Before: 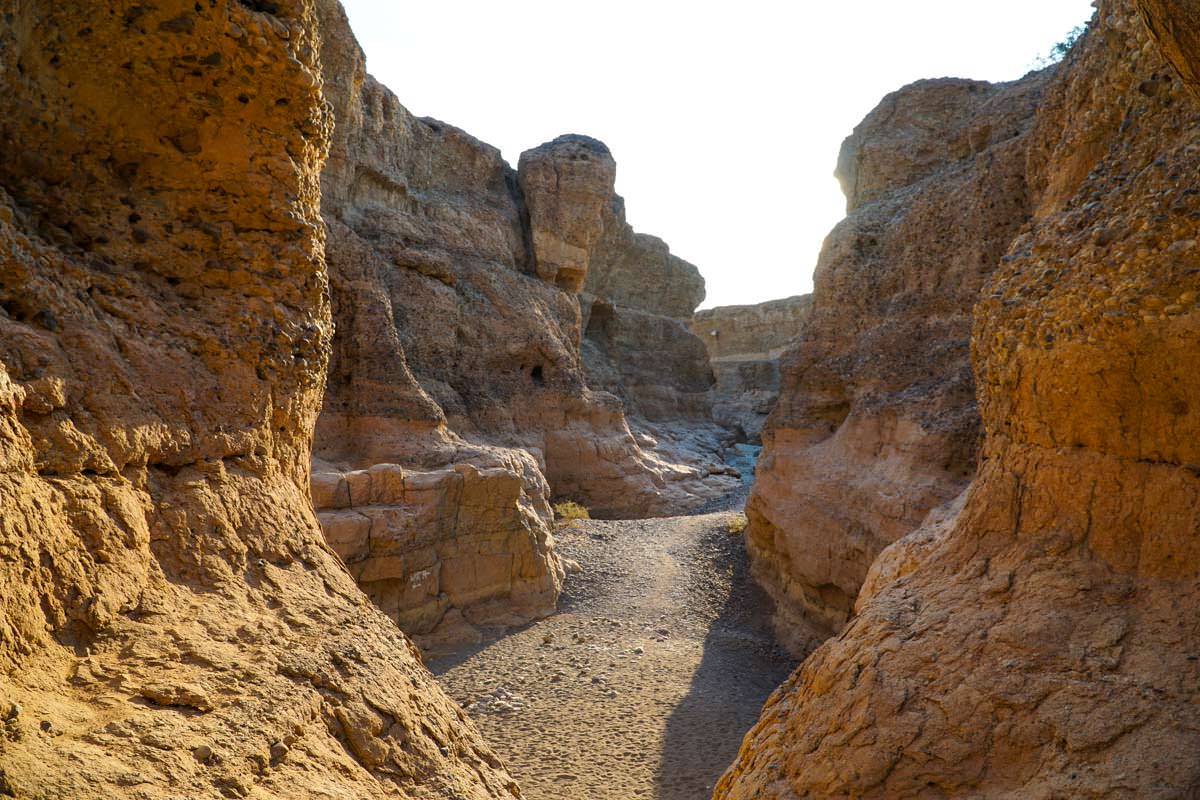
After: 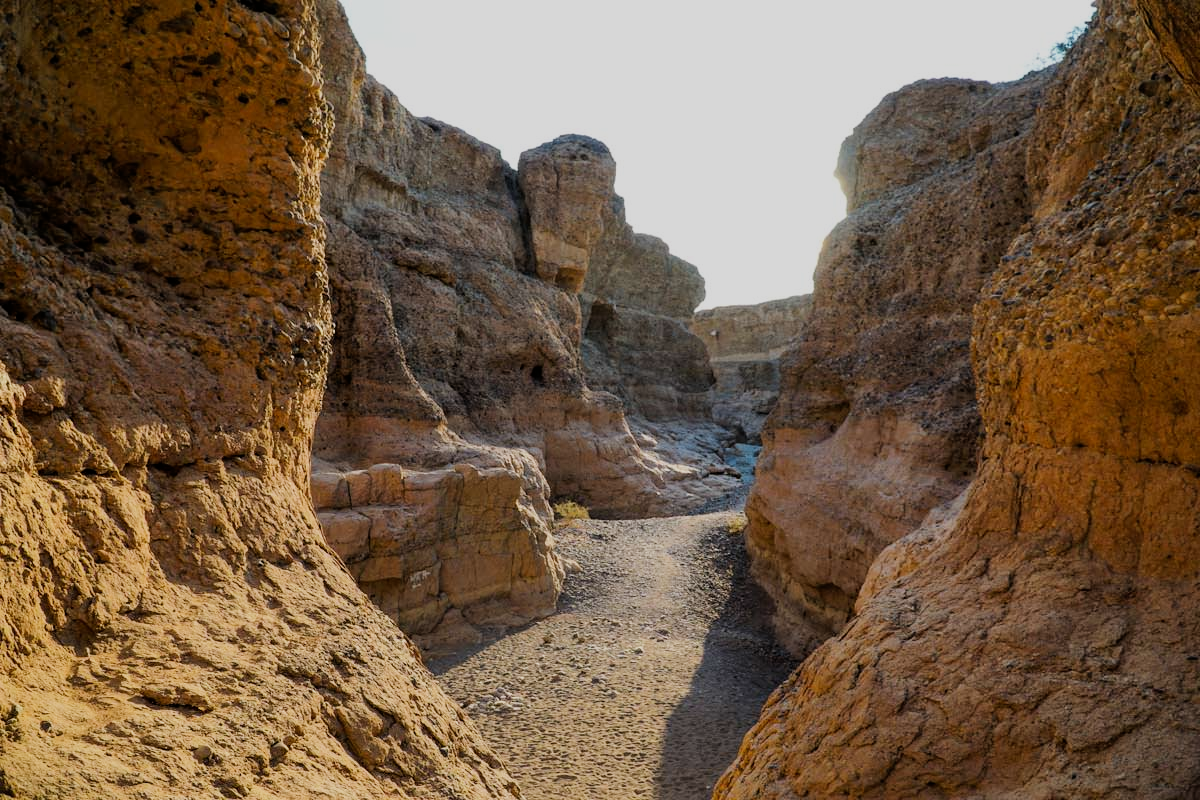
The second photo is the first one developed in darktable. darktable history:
filmic rgb: black relative exposure -7.65 EV, white relative exposure 4.56 EV, hardness 3.61, contrast 1.059
